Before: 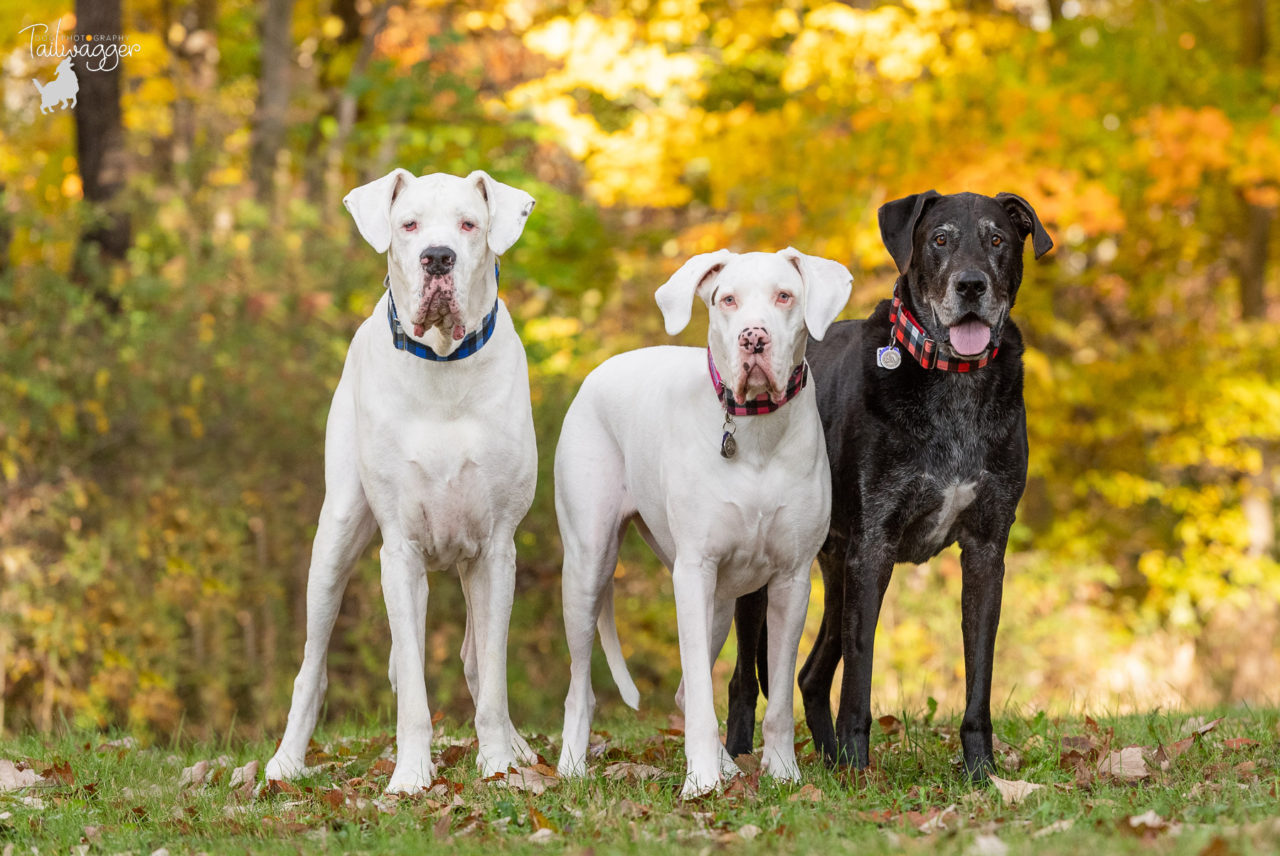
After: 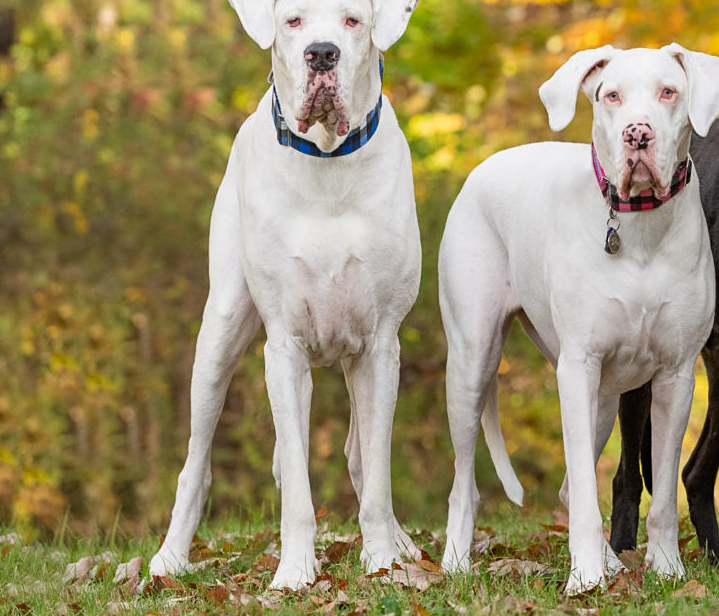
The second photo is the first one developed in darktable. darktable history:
crop: left 9.118%, top 23.846%, right 34.653%, bottom 4.127%
sharpen: amount 0.213
